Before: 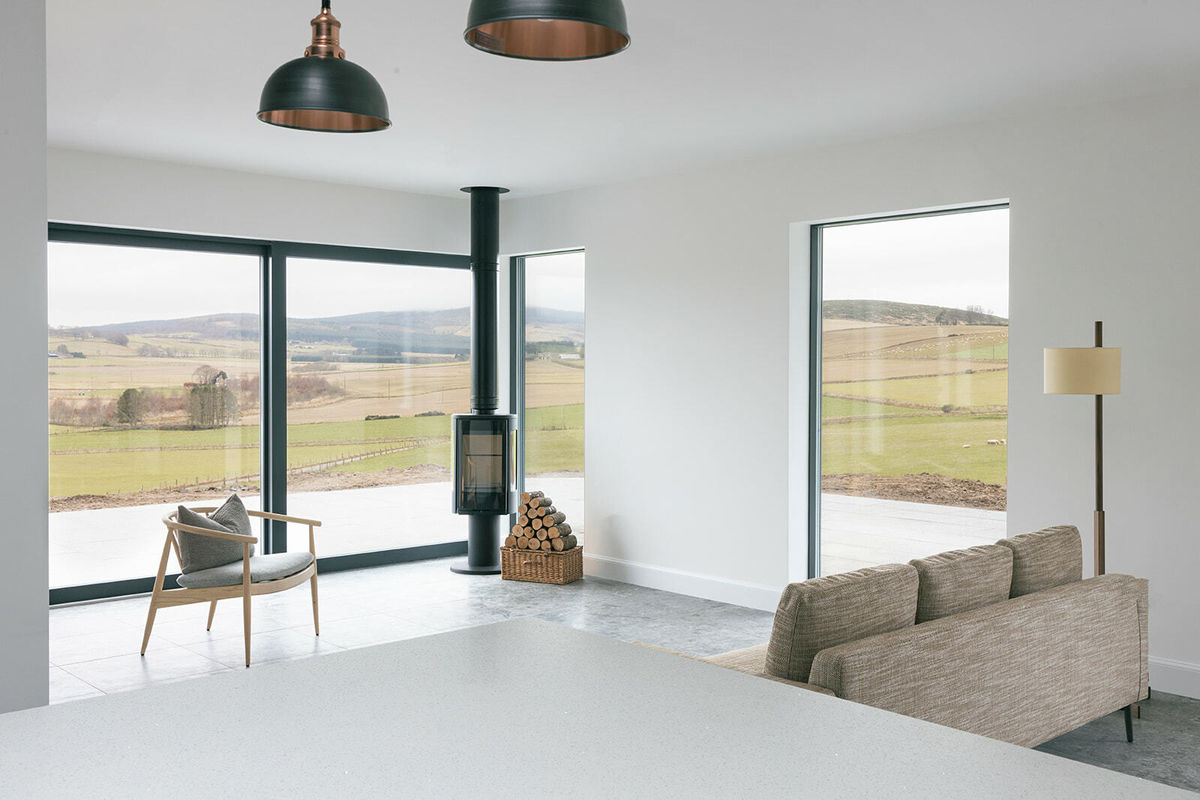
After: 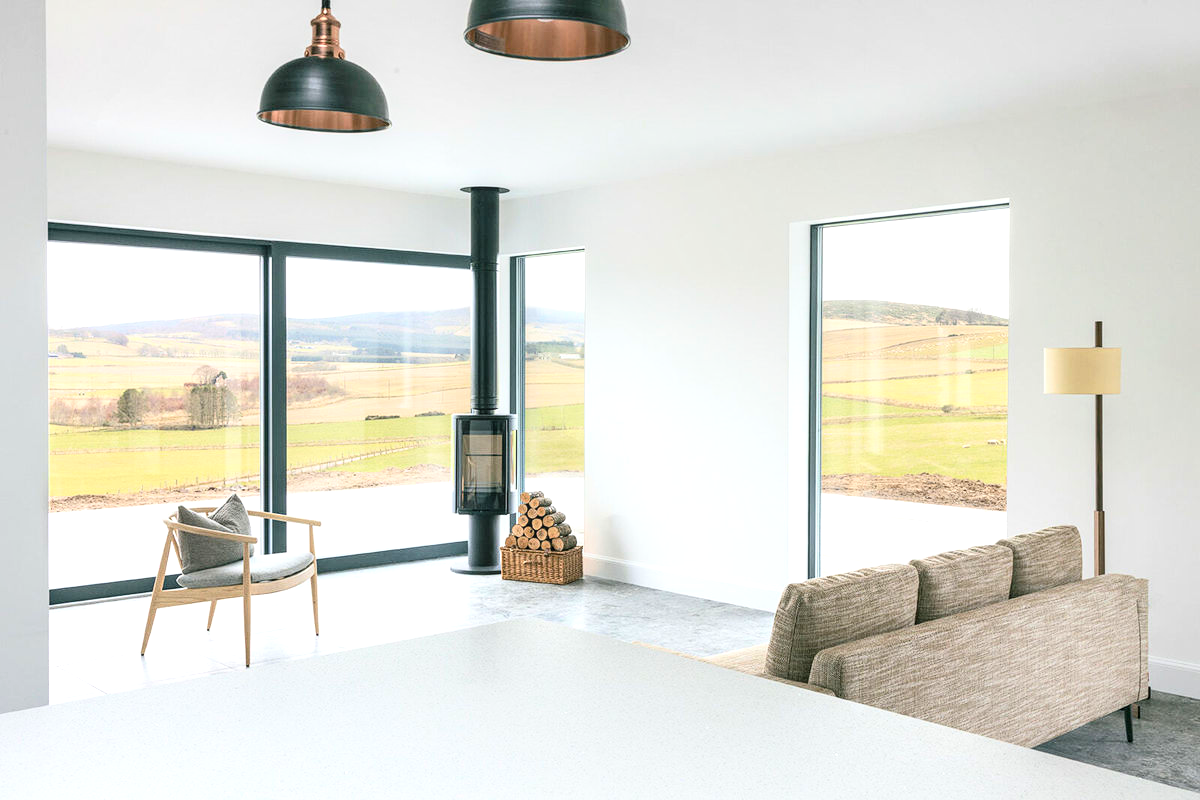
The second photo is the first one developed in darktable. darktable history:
tone equalizer: -8 EV -0.431 EV, -7 EV -0.429 EV, -6 EV -0.324 EV, -5 EV -0.186 EV, -3 EV 0.223 EV, -2 EV 0.307 EV, -1 EV 0.368 EV, +0 EV 0.424 EV
local contrast: on, module defaults
contrast brightness saturation: contrast 0.205, brightness 0.159, saturation 0.226
